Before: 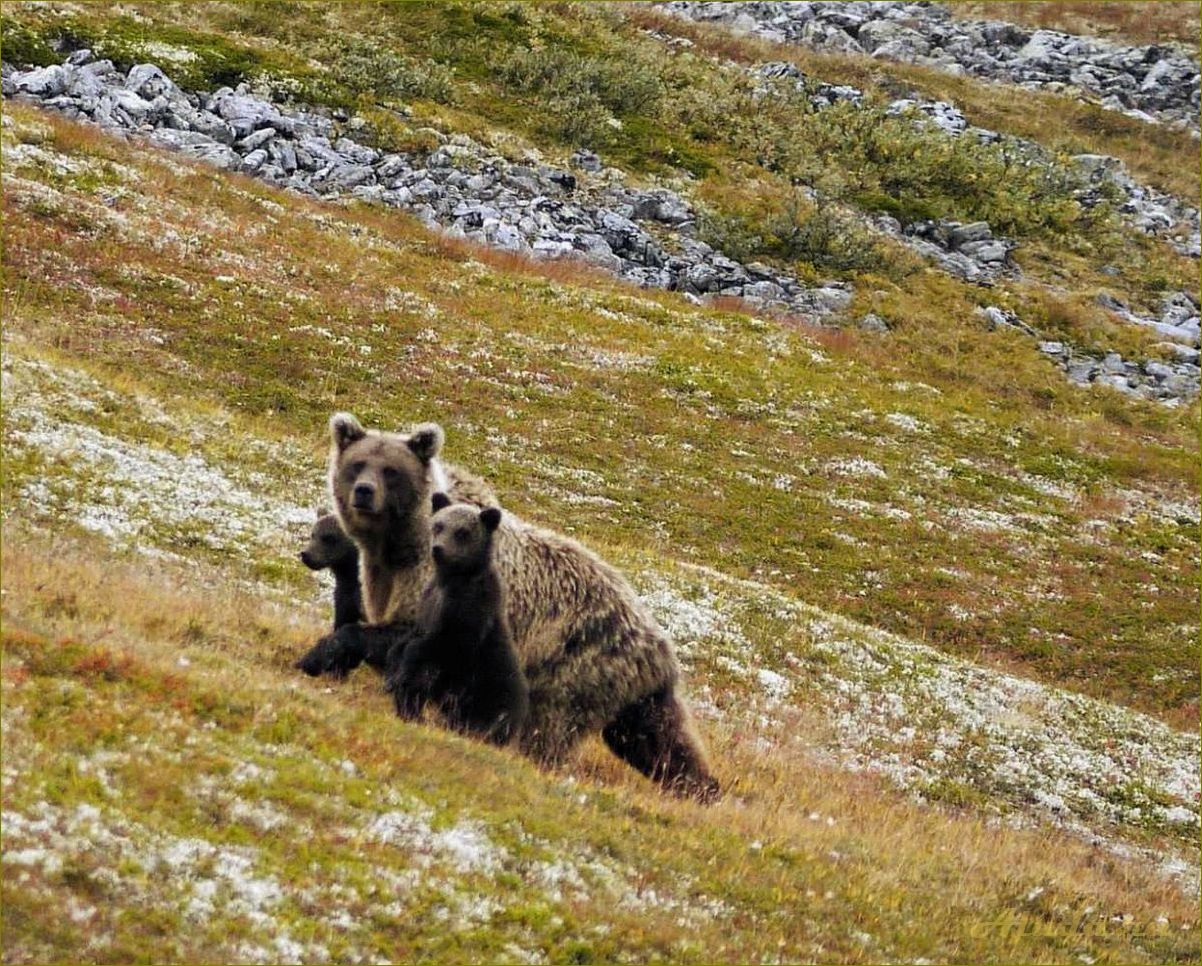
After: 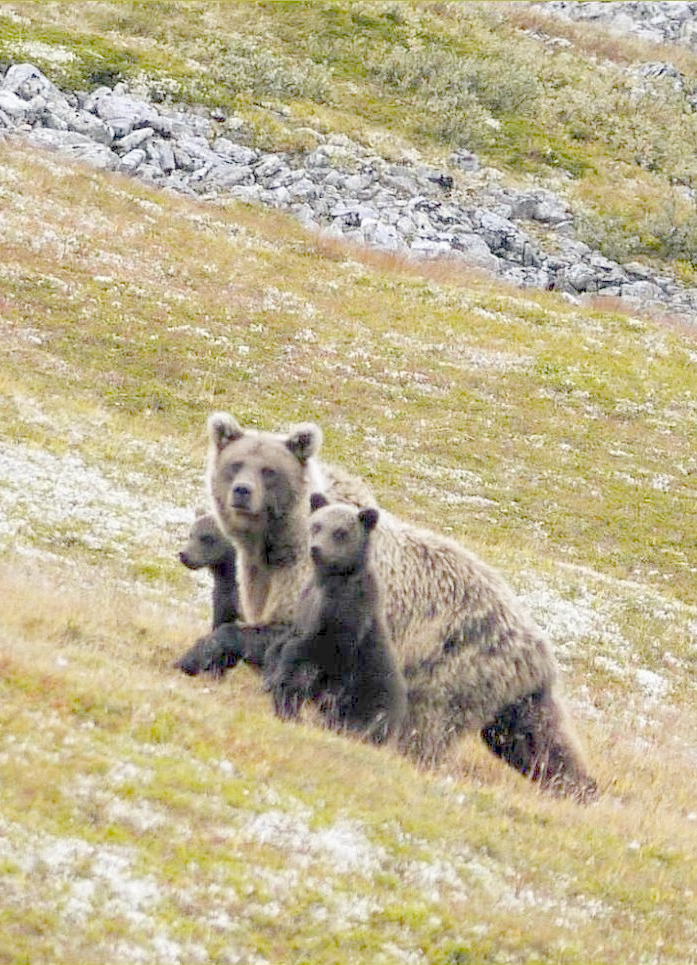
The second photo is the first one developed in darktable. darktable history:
crop: left 10.19%, right 31.754%
